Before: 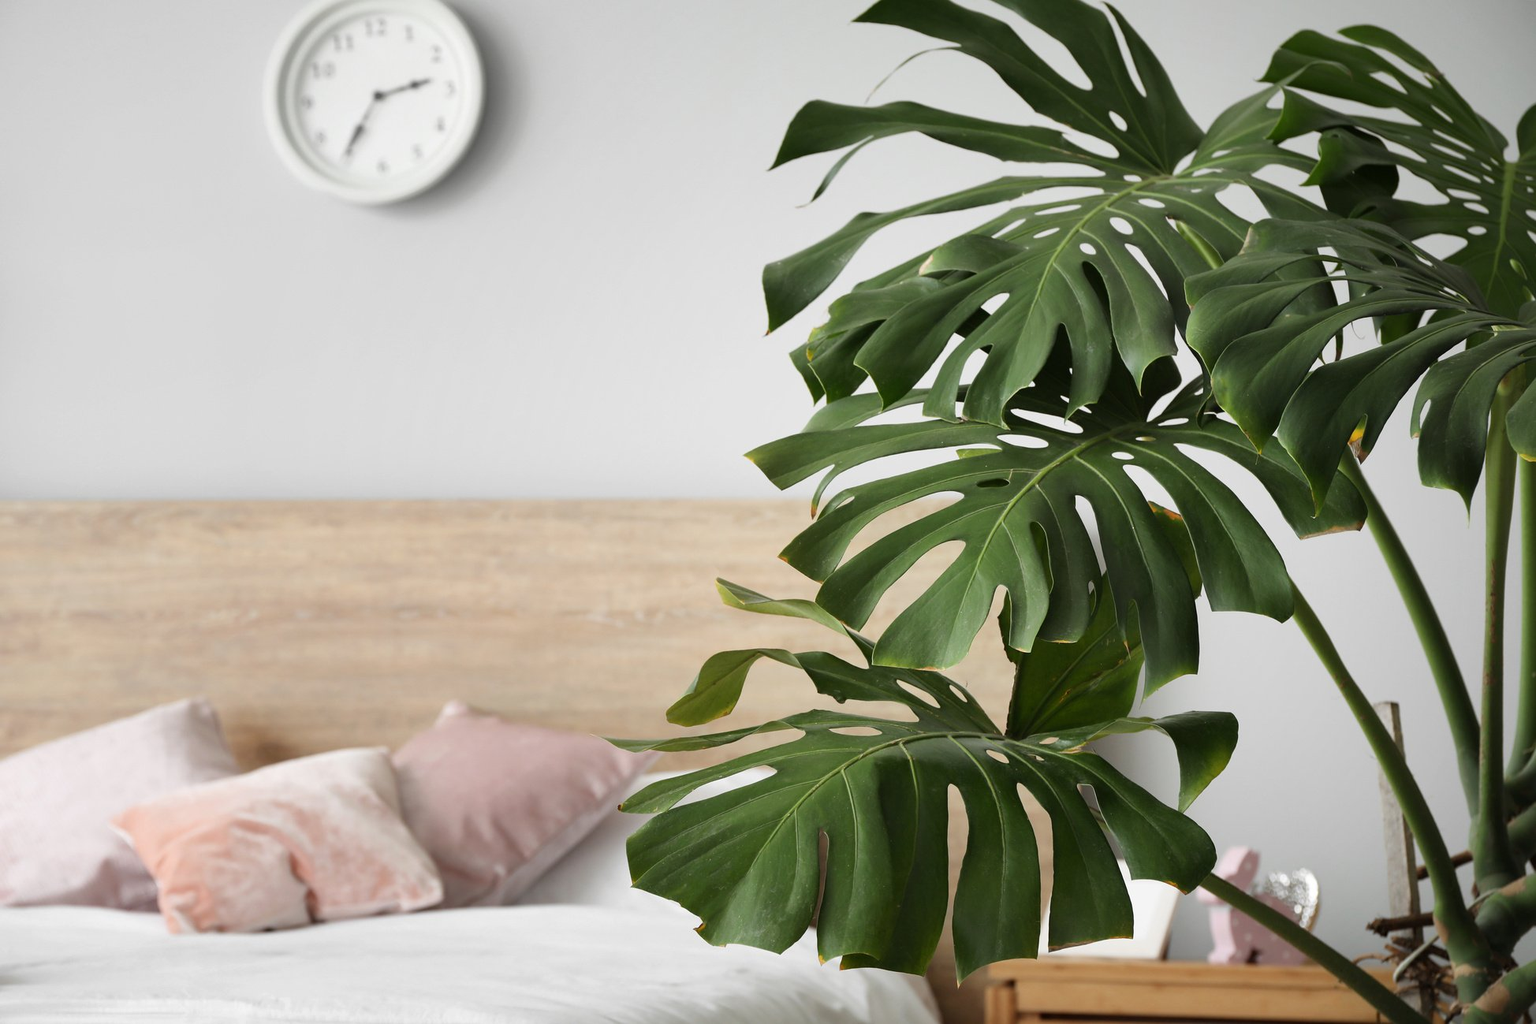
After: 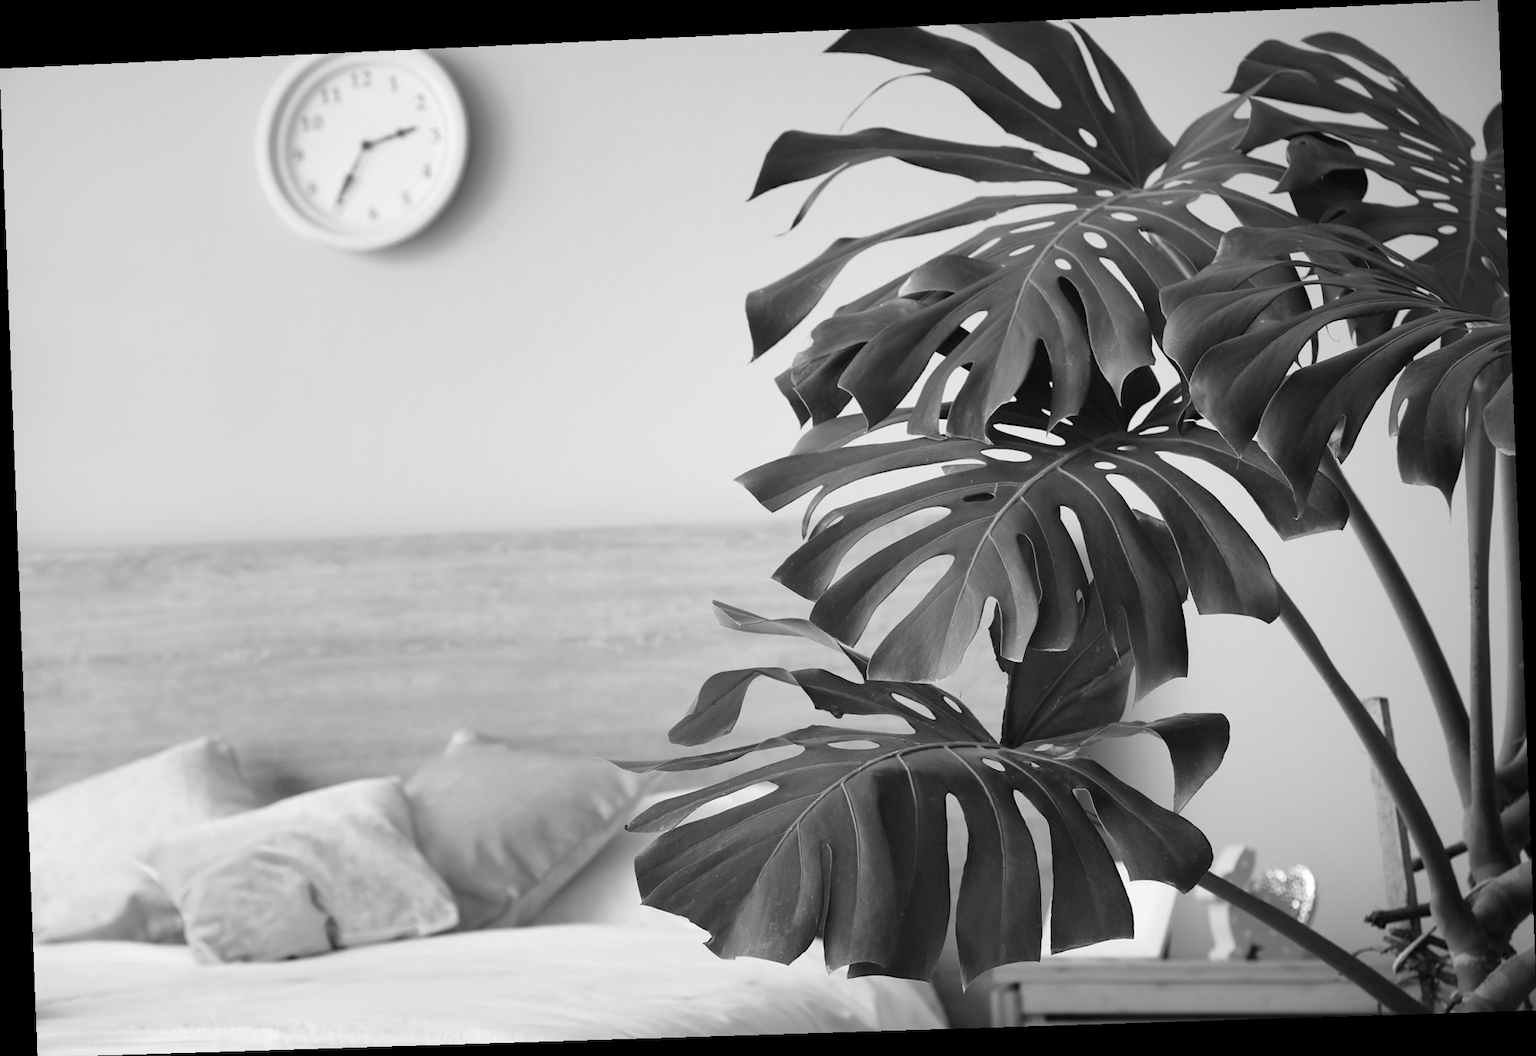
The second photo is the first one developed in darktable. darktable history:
monochrome: on, module defaults
contrast brightness saturation: saturation -0.05
rotate and perspective: rotation -2.22°, lens shift (horizontal) -0.022, automatic cropping off
